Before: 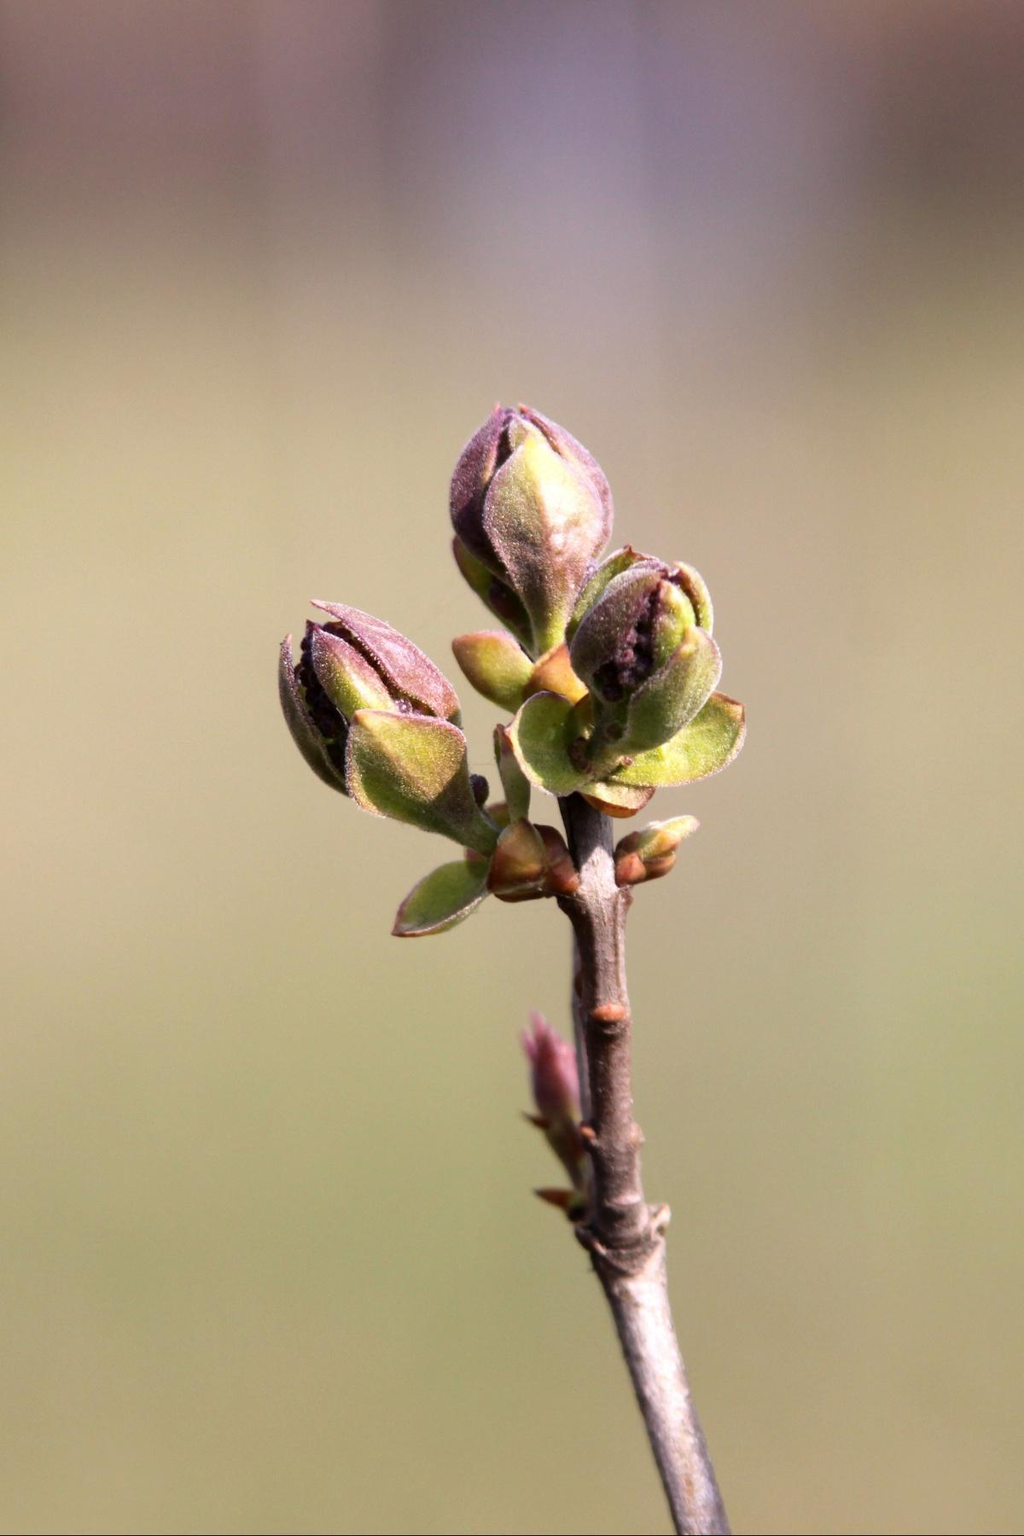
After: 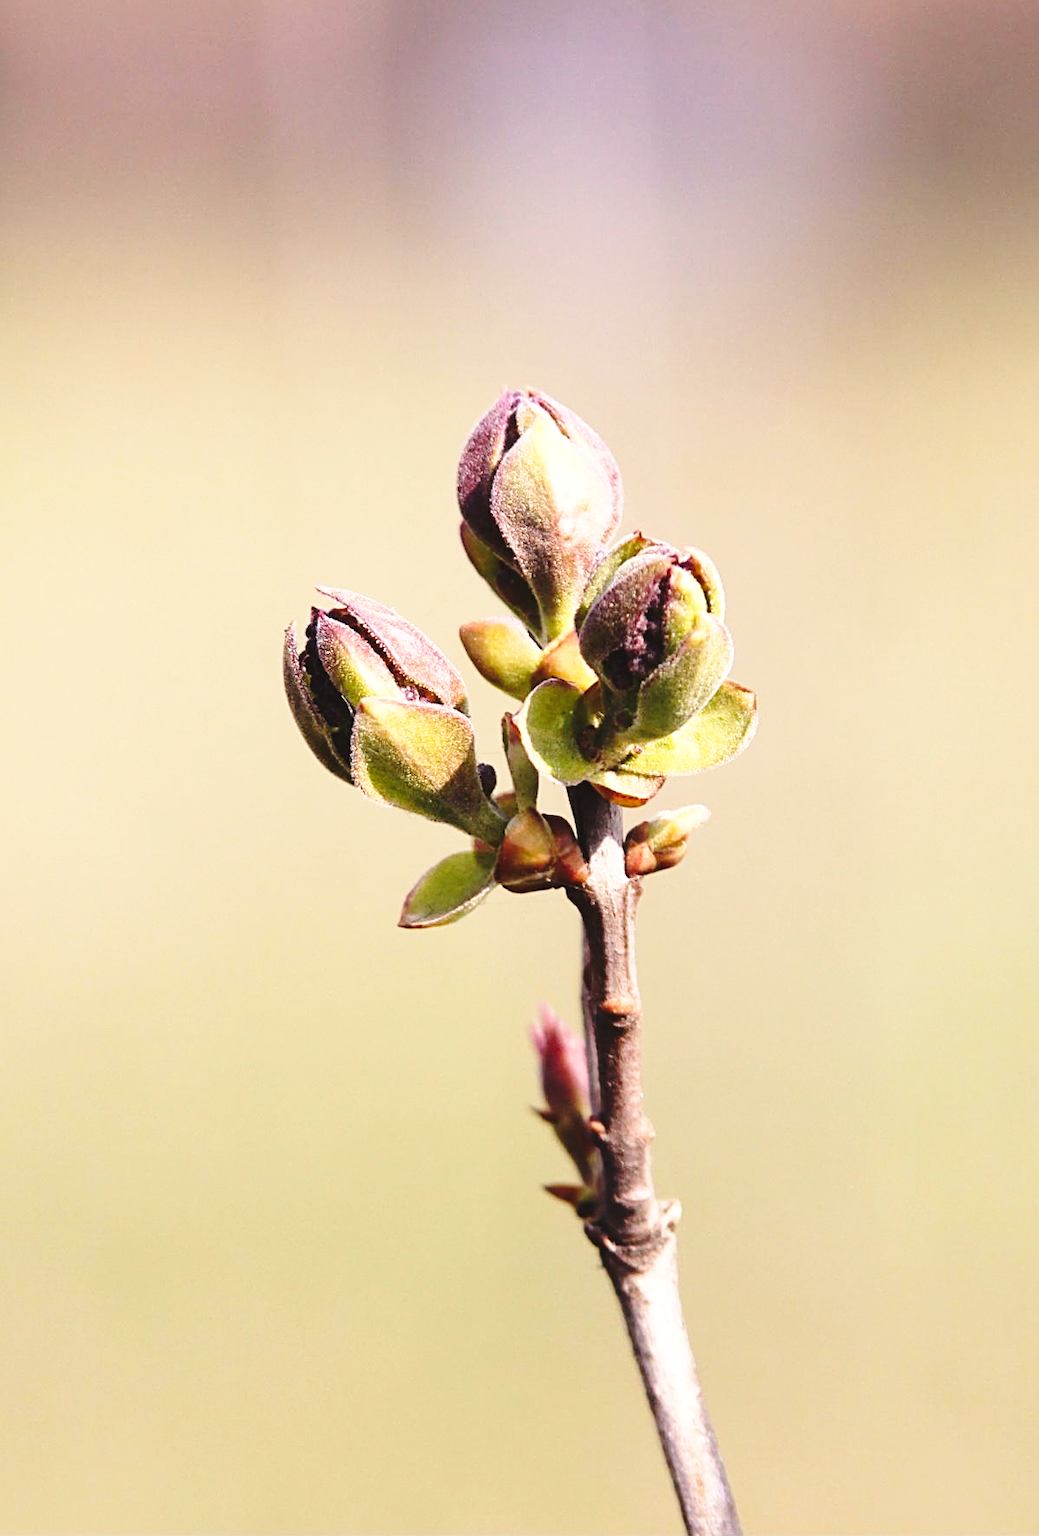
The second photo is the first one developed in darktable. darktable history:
crop: top 1.518%, right 0.027%
sharpen: radius 2.599, amount 0.692
base curve: curves: ch0 [(0, 0) (0.032, 0.037) (0.105, 0.228) (0.435, 0.76) (0.856, 0.983) (1, 1)], preserve colors none
color balance rgb: power › chroma 0.291%, power › hue 23.15°, highlights gain › chroma 3.103%, highlights gain › hue 71.56°, global offset › luminance 0.738%, perceptual saturation grading › global saturation -0.12%
